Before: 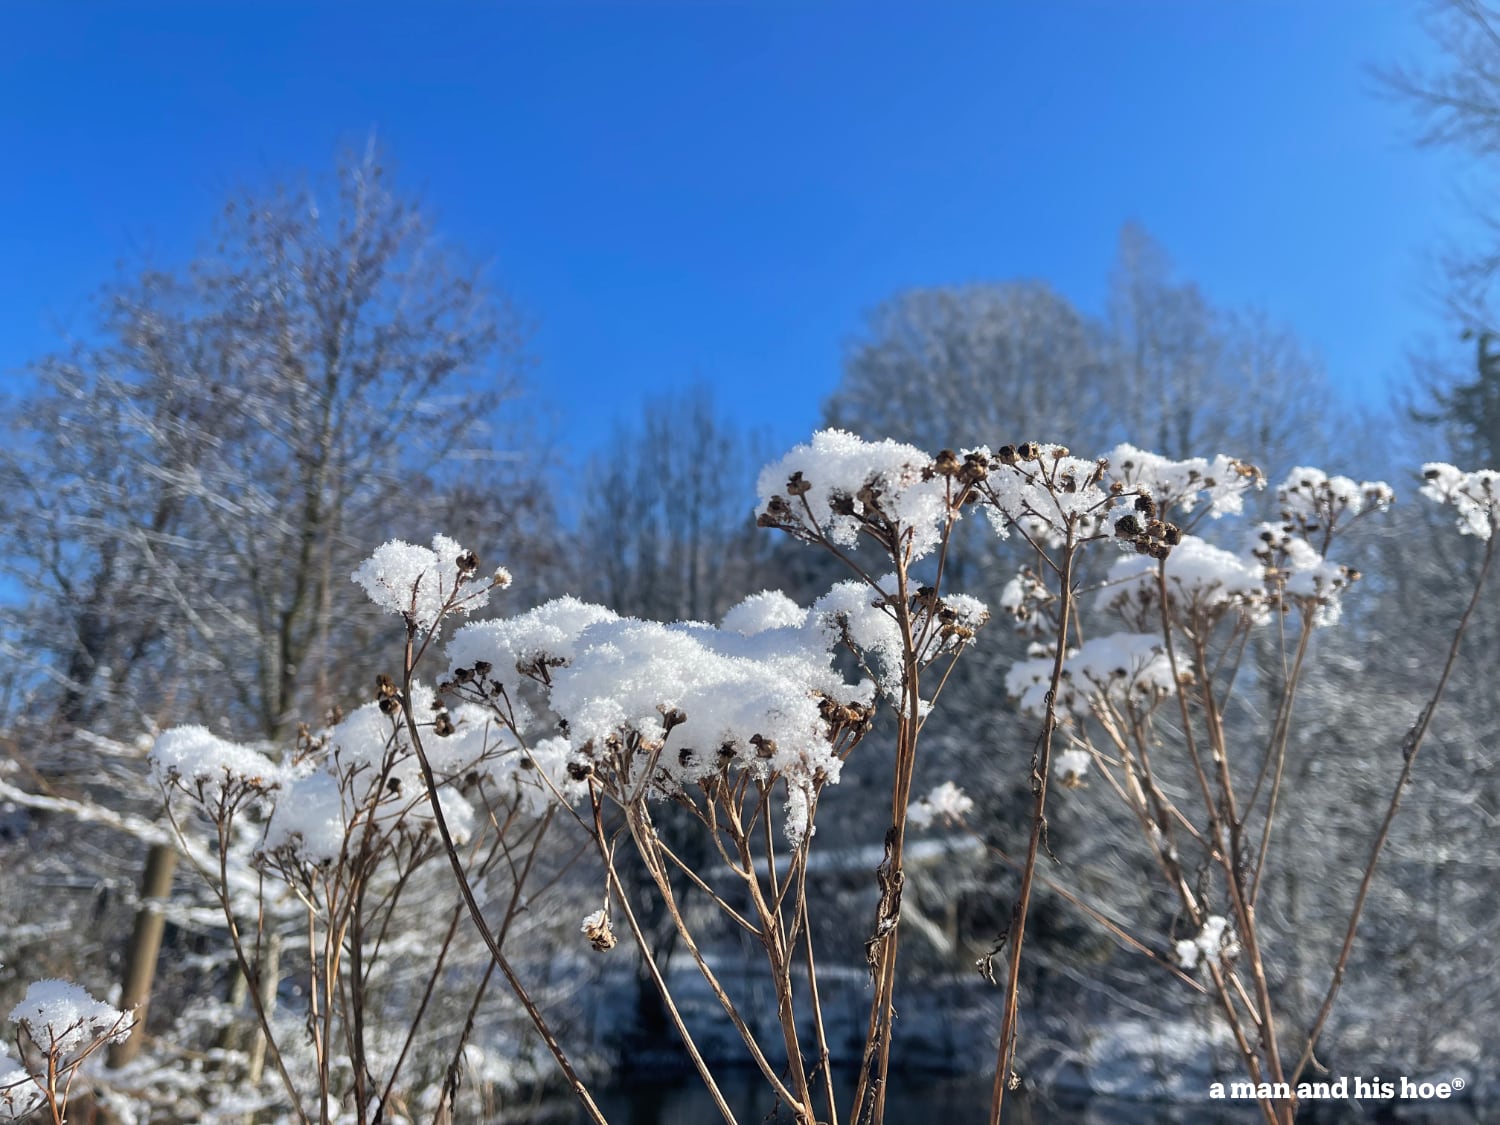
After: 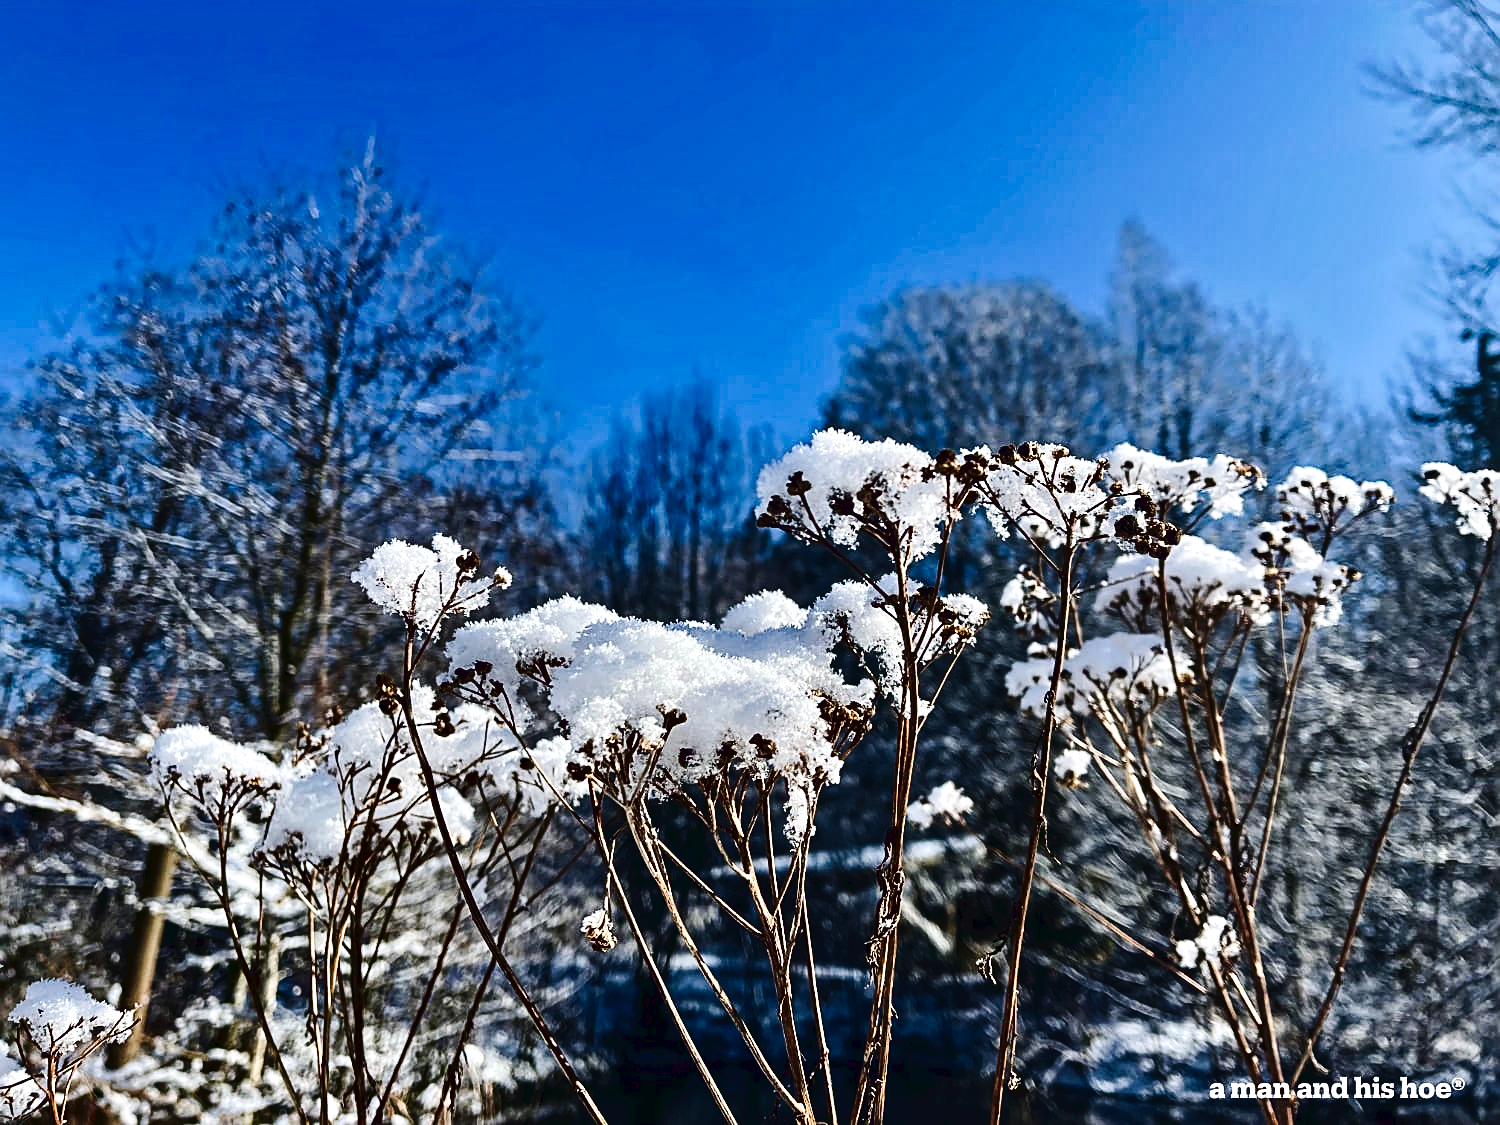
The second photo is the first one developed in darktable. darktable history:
tone equalizer: on, module defaults
velvia: on, module defaults
contrast equalizer: y [[0.51, 0.537, 0.559, 0.574, 0.599, 0.618], [0.5 ×6], [0.5 ×6], [0 ×6], [0 ×6]]
contrast brightness saturation: contrast 0.24, brightness -0.24, saturation 0.14
tone curve: curves: ch0 [(0, 0) (0.003, 0.035) (0.011, 0.035) (0.025, 0.035) (0.044, 0.046) (0.069, 0.063) (0.1, 0.084) (0.136, 0.123) (0.177, 0.174) (0.224, 0.232) (0.277, 0.304) (0.335, 0.387) (0.399, 0.476) (0.468, 0.566) (0.543, 0.639) (0.623, 0.714) (0.709, 0.776) (0.801, 0.851) (0.898, 0.921) (1, 1)], preserve colors none
sharpen: amount 0.55
